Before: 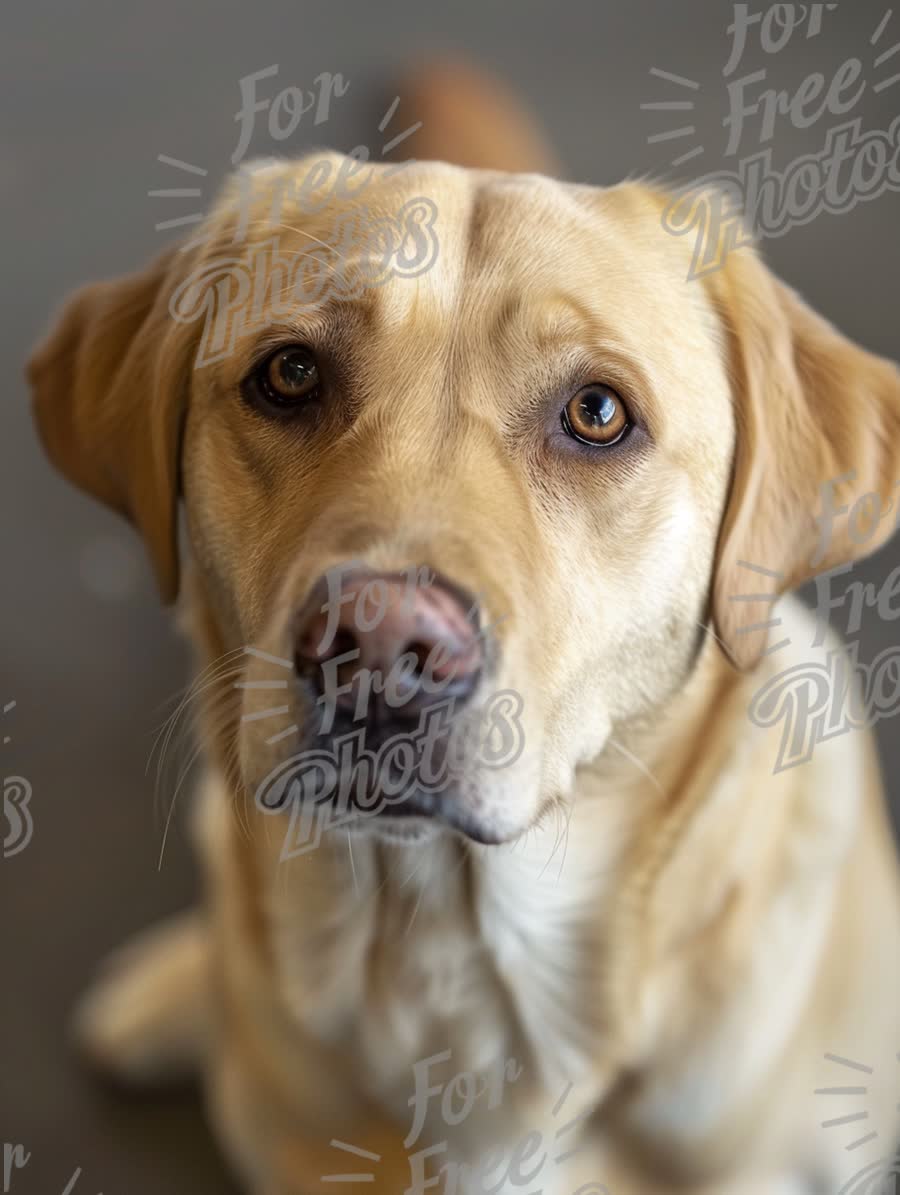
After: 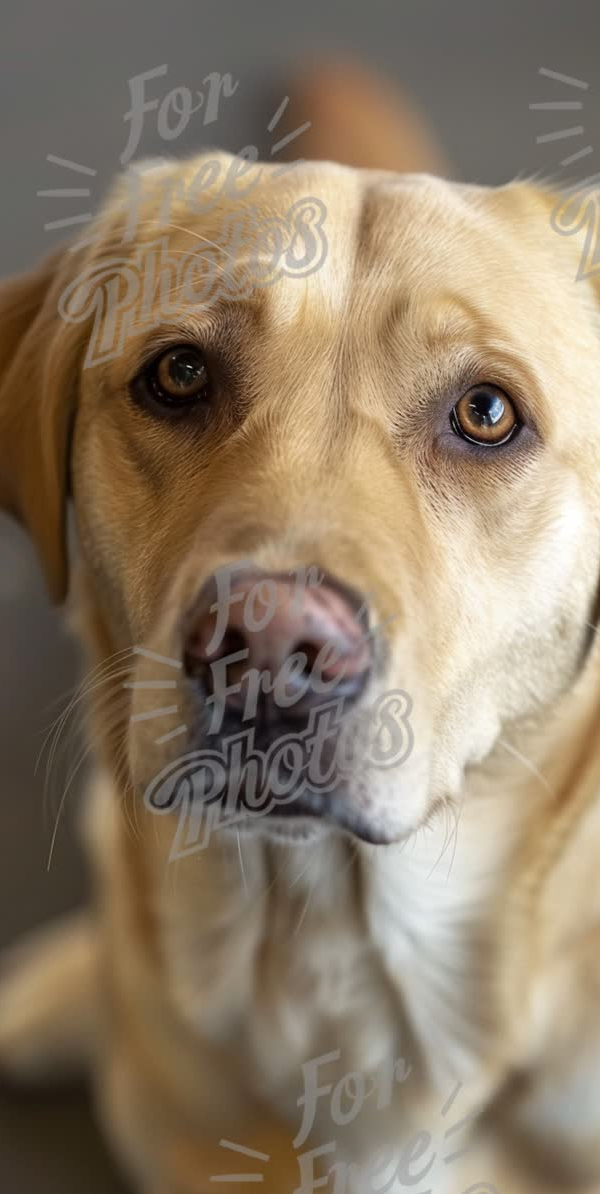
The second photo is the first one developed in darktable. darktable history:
crop and rotate: left 12.351%, right 20.938%
